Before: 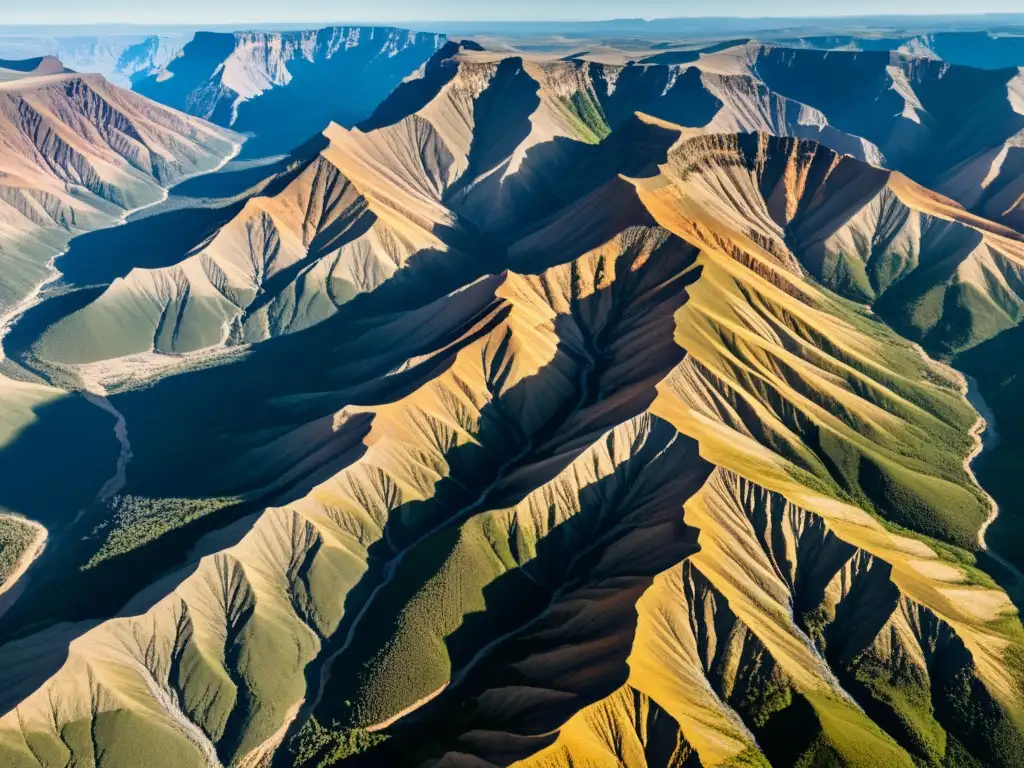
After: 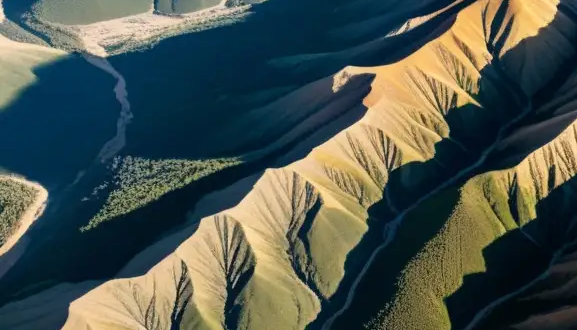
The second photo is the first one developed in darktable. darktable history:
crop: top 44.187%, right 43.568%, bottom 12.741%
